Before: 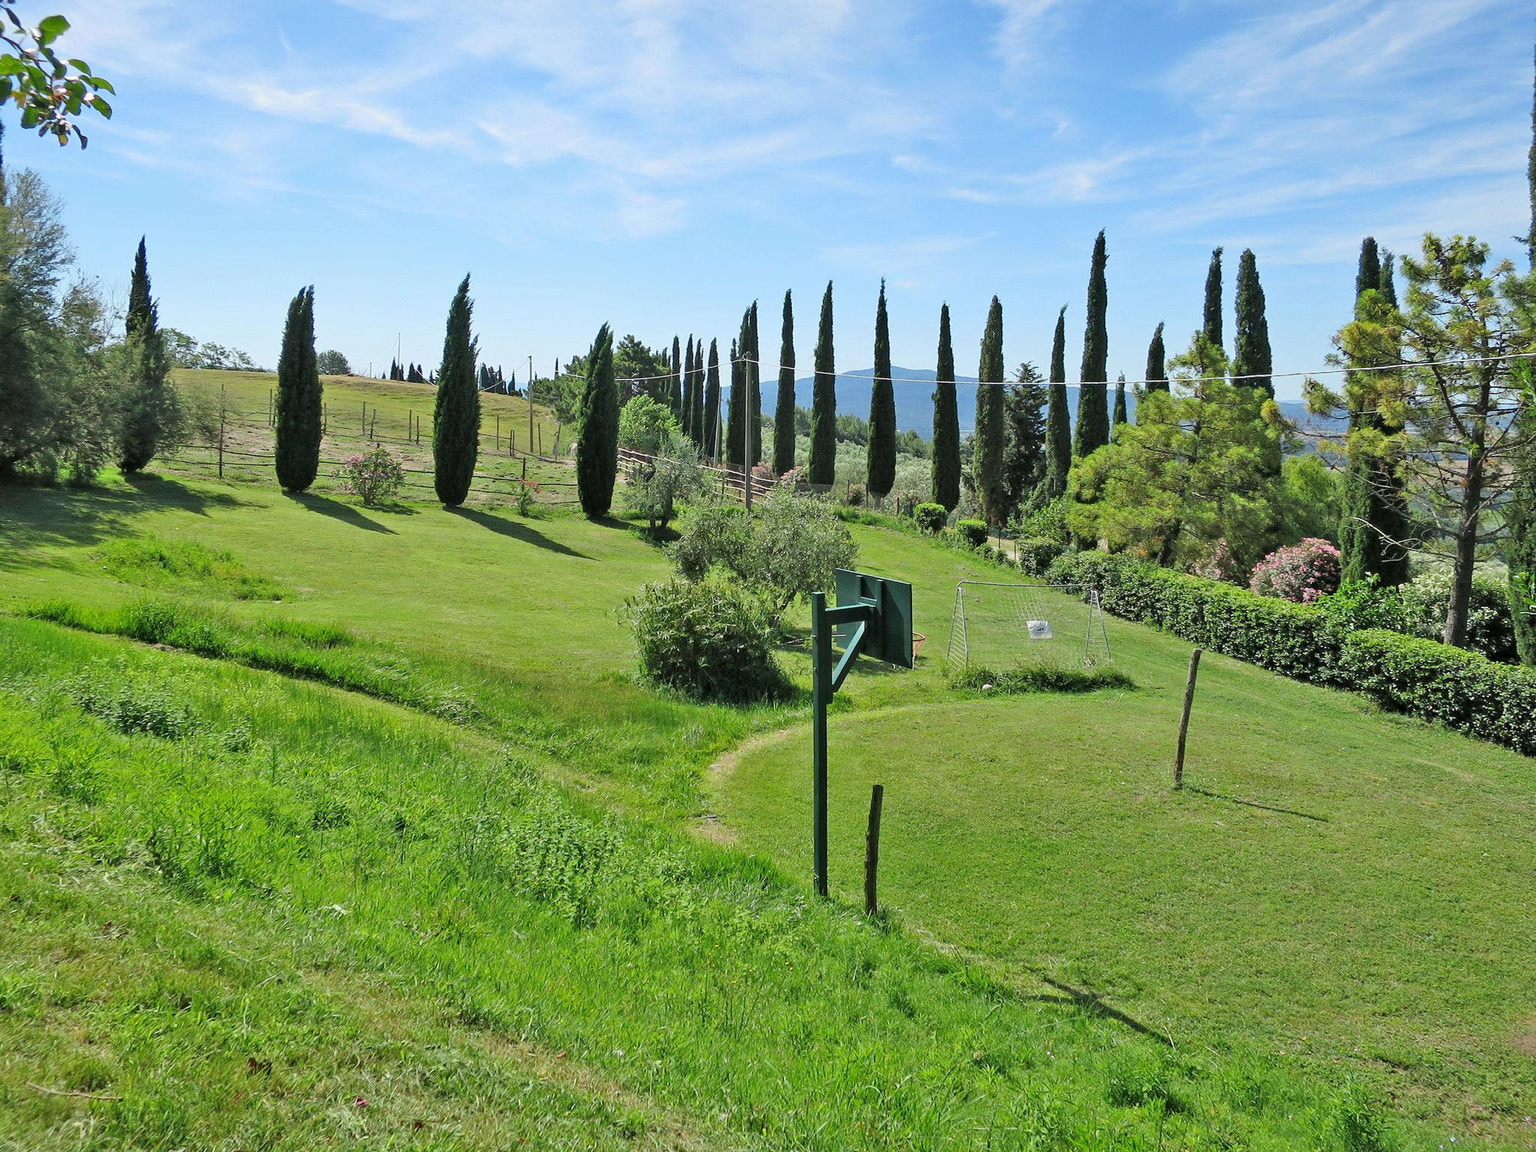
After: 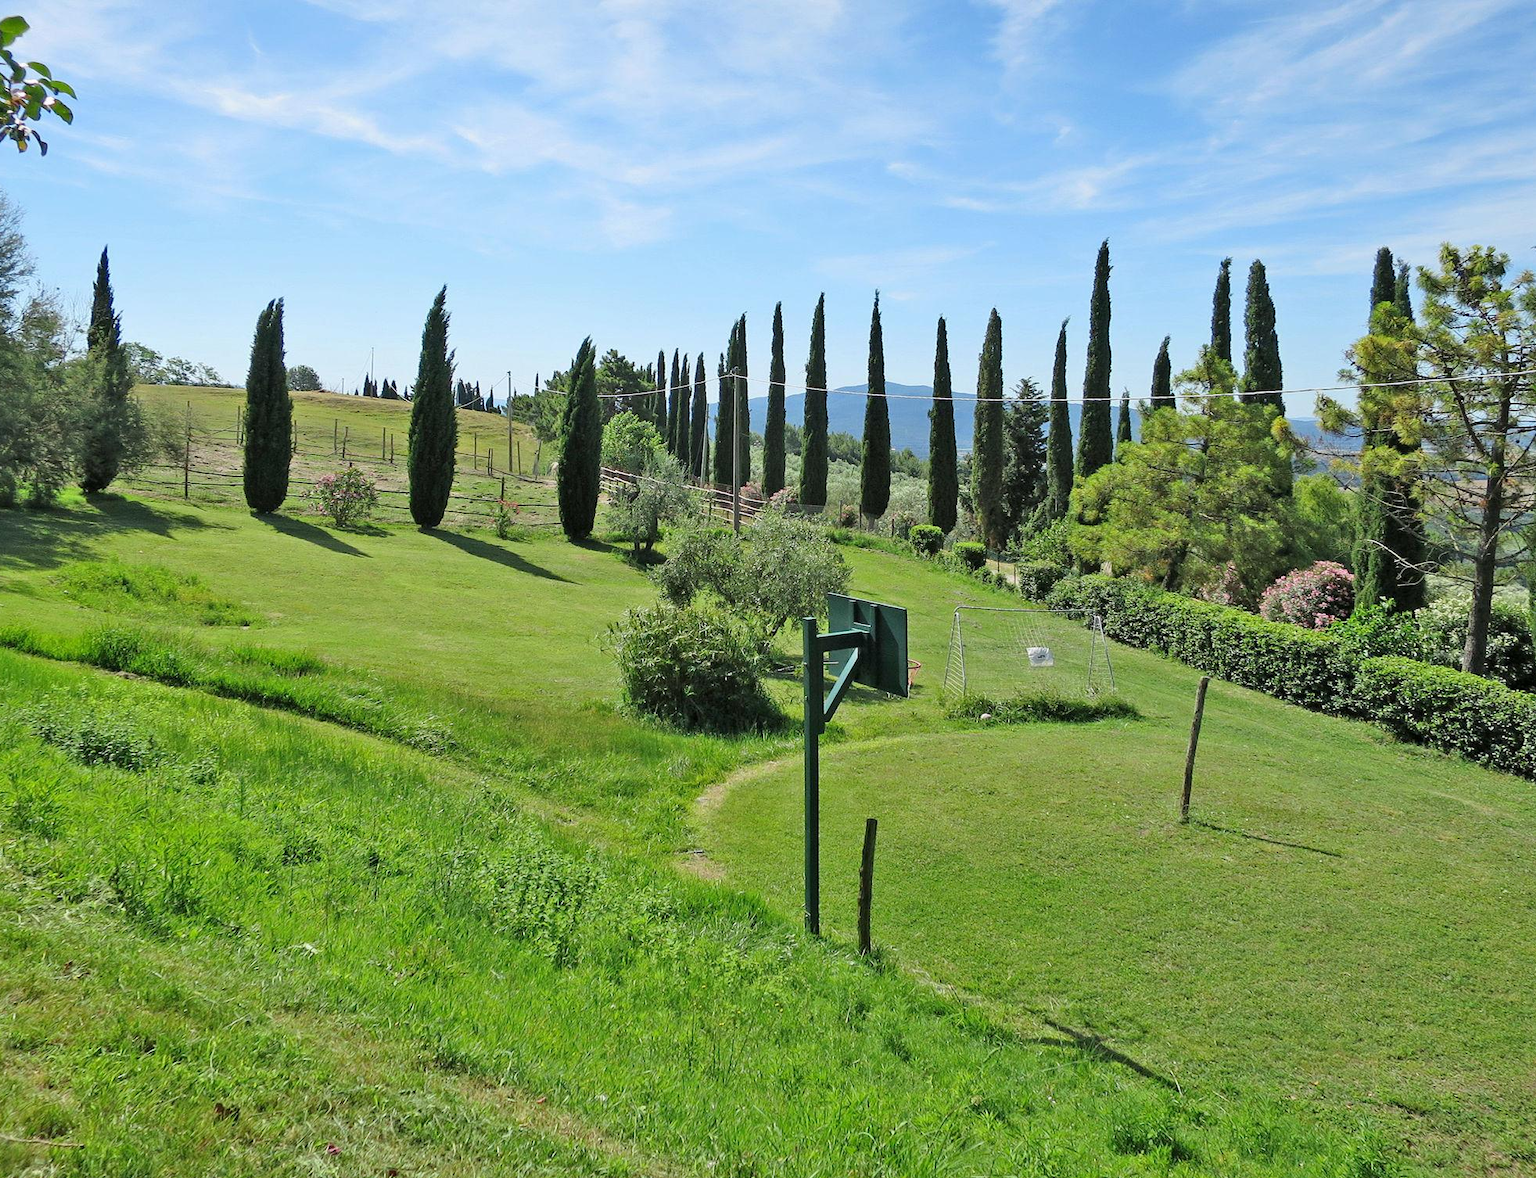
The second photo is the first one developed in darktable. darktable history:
crop and rotate: left 2.751%, right 1.325%, bottom 1.84%
